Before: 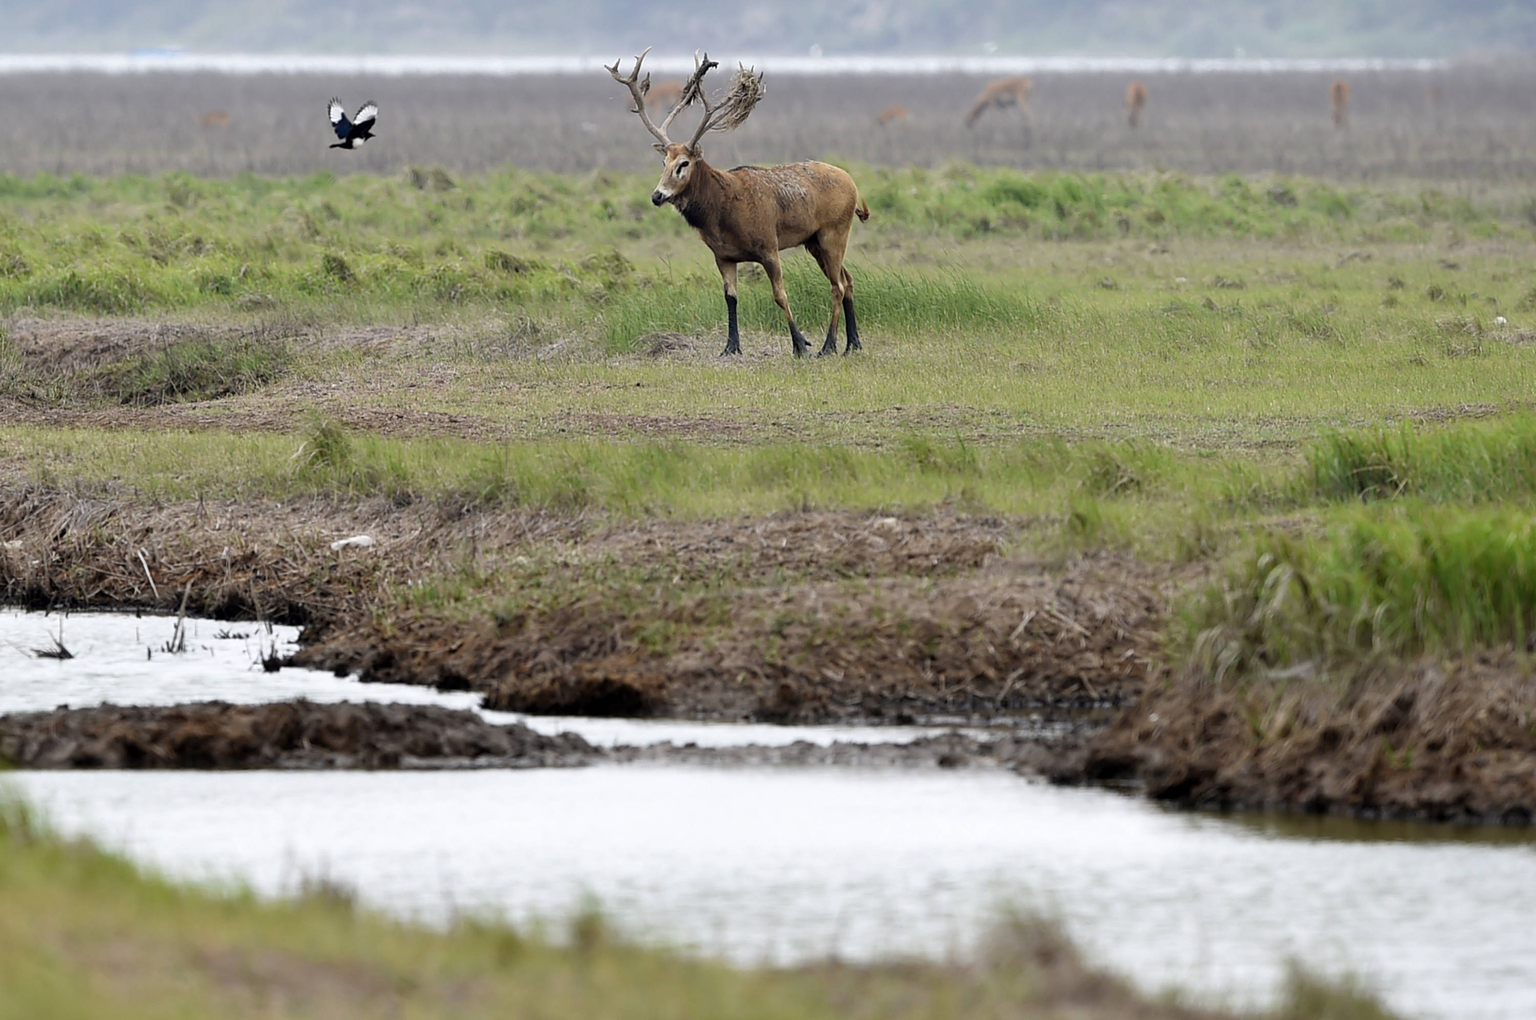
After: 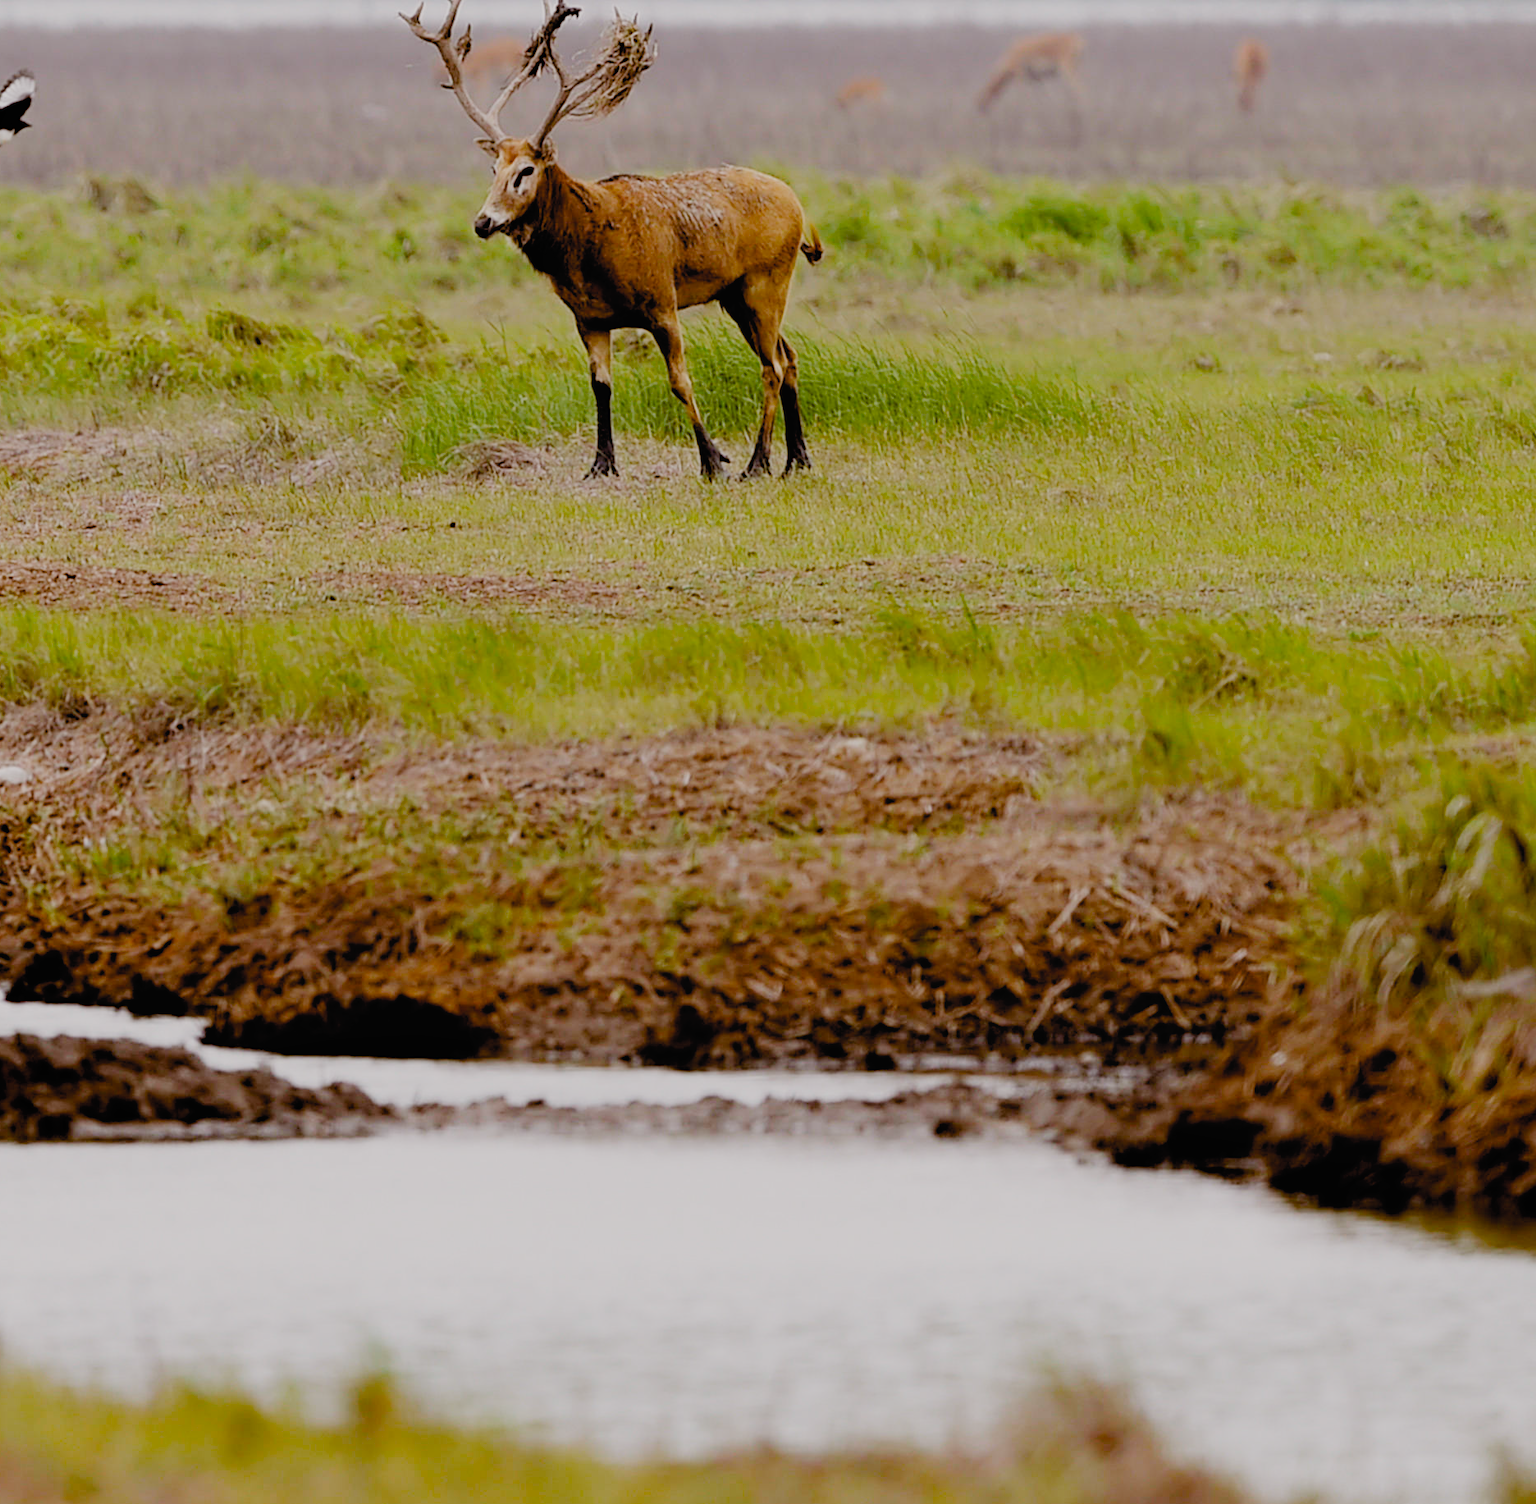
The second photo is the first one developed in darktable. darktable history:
local contrast: mode bilateral grid, contrast 100, coarseness 100, detail 91%, midtone range 0.2
crop and rotate: left 23.191%, top 5.633%, right 14.409%, bottom 2.317%
color balance rgb: highlights gain › chroma 0.939%, highlights gain › hue 27.4°, global offset › chroma 0.394%, global offset › hue 31.48°, perceptual saturation grading › global saturation 14.887%, global vibrance 20%
filmic rgb: black relative exposure -4.28 EV, white relative exposure 4.56 EV, hardness 2.39, contrast 1.053, preserve chrominance no, color science v5 (2021), contrast in shadows safe, contrast in highlights safe
